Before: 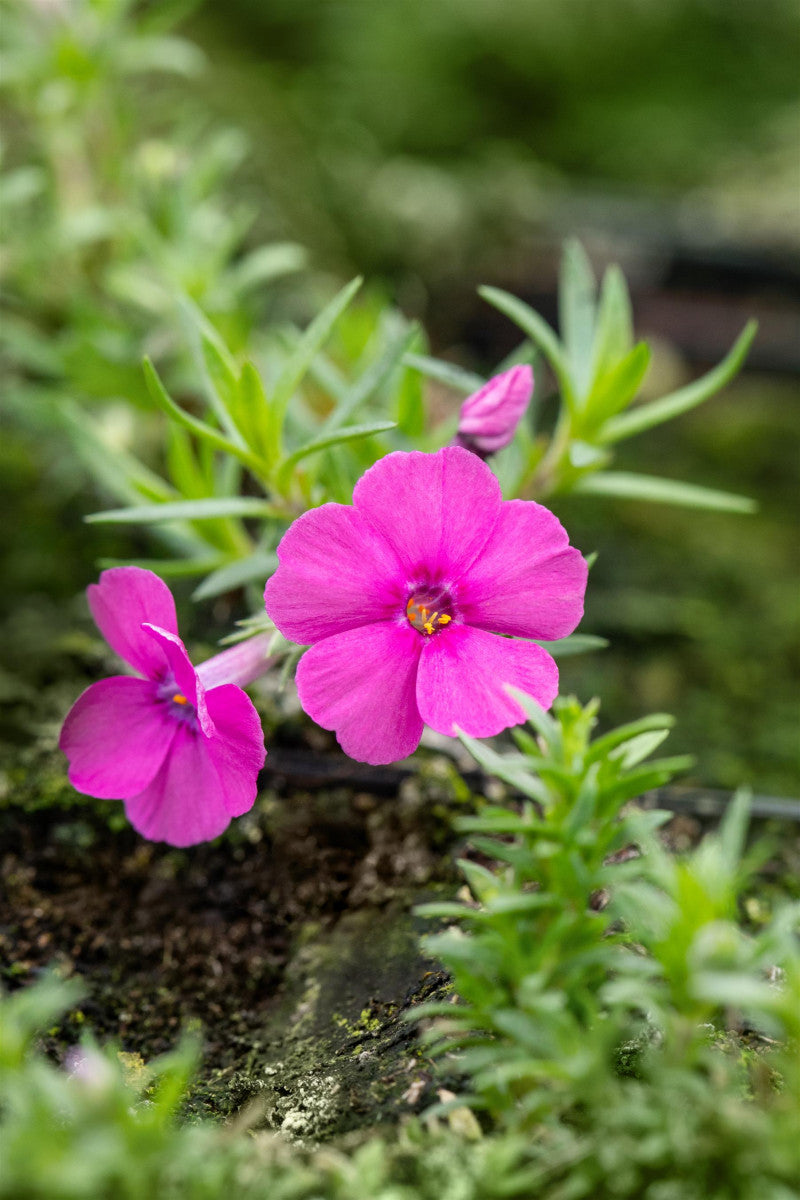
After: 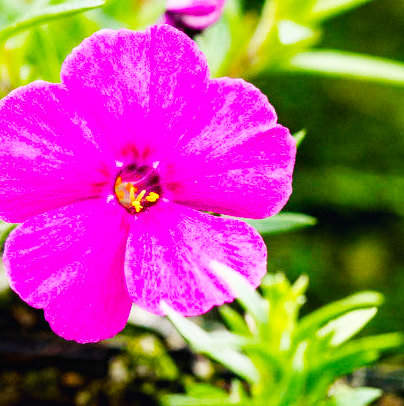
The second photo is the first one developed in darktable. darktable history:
base curve: curves: ch0 [(0, 0.003) (0.001, 0.002) (0.006, 0.004) (0.02, 0.022) (0.048, 0.086) (0.094, 0.234) (0.162, 0.431) (0.258, 0.629) (0.385, 0.8) (0.548, 0.918) (0.751, 0.988) (1, 1)], exposure shift 0.566, preserve colors none
haze removal: adaptive false
crop: left 36.536%, top 35.233%, right 12.906%, bottom 30.931%
color balance rgb: power › luminance -14.837%, perceptual saturation grading › global saturation 26.649%, perceptual saturation grading › highlights -28.347%, perceptual saturation grading › mid-tones 15.369%, perceptual saturation grading › shadows 32.942%, global vibrance 20%
